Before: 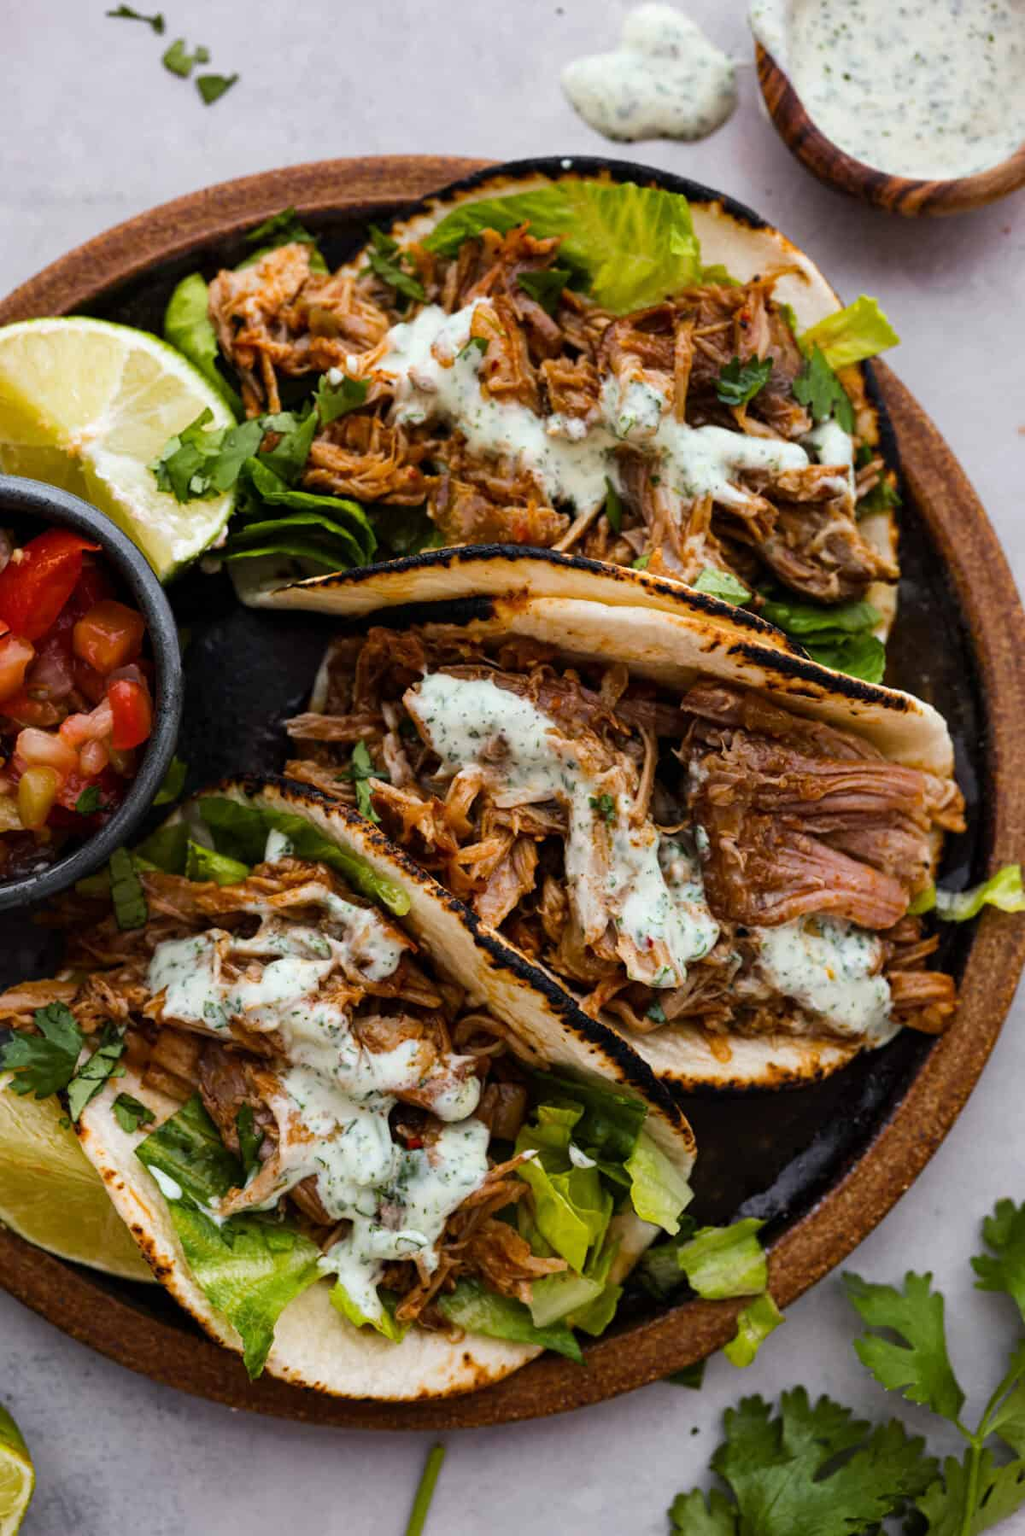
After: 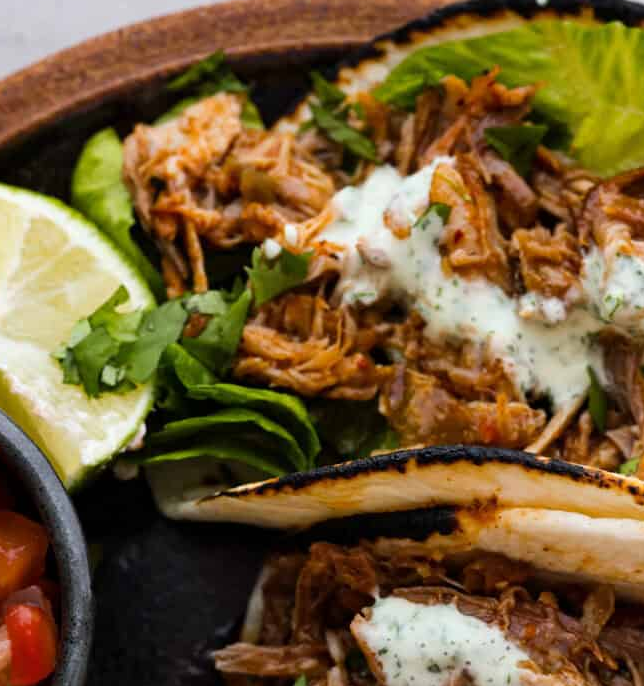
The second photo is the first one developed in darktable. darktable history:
crop: left 10.106%, top 10.701%, right 36.191%, bottom 51.166%
